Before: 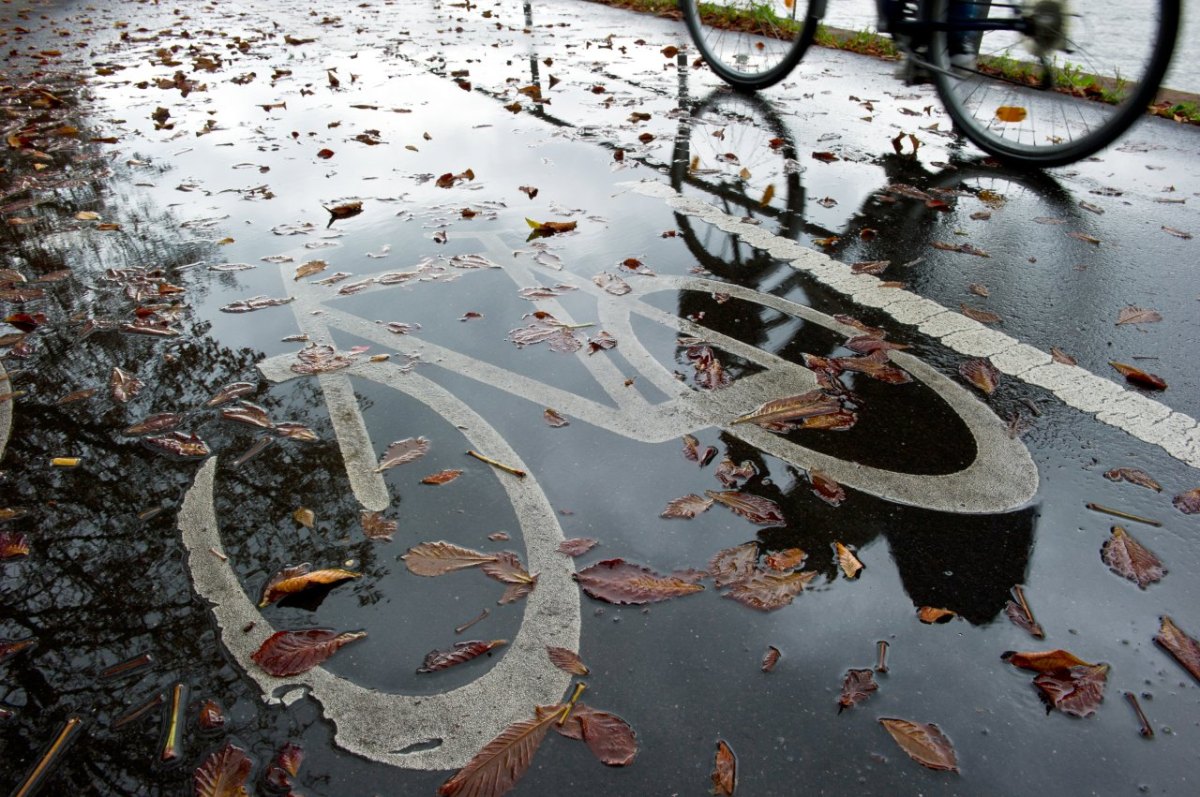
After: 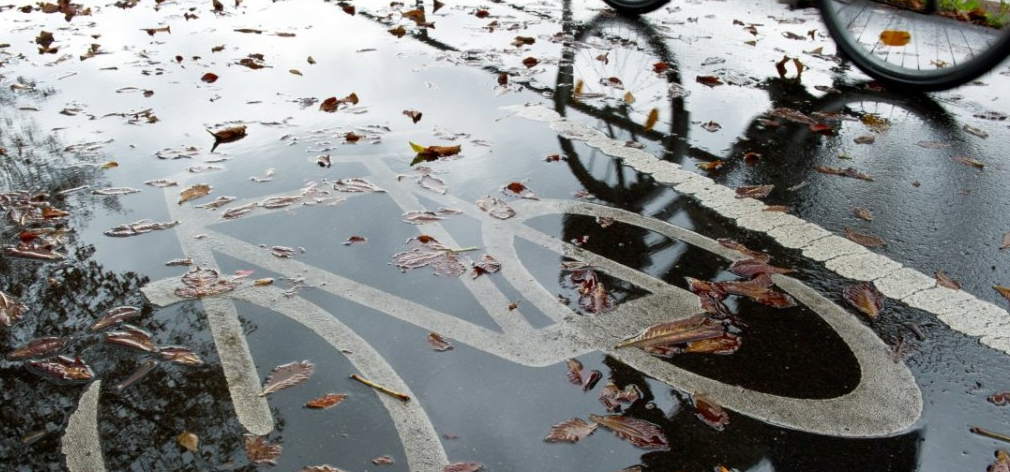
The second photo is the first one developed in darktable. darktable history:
crop and rotate: left 9.7%, top 9.596%, right 6.056%, bottom 31.147%
